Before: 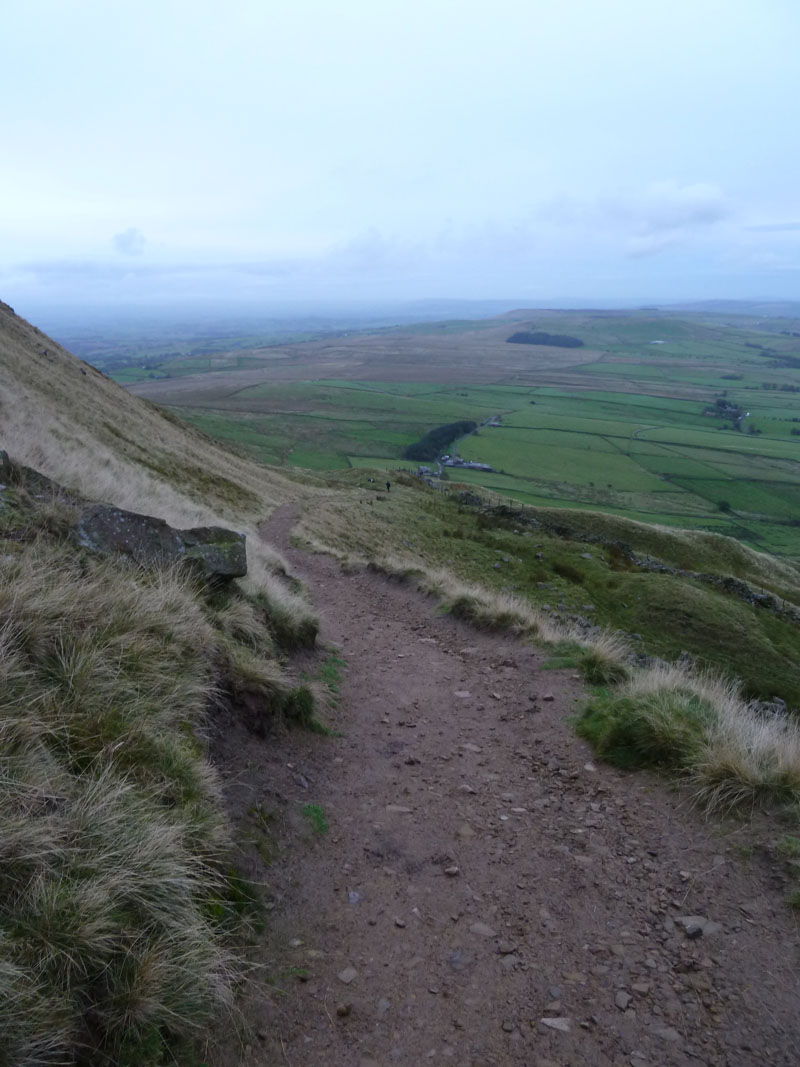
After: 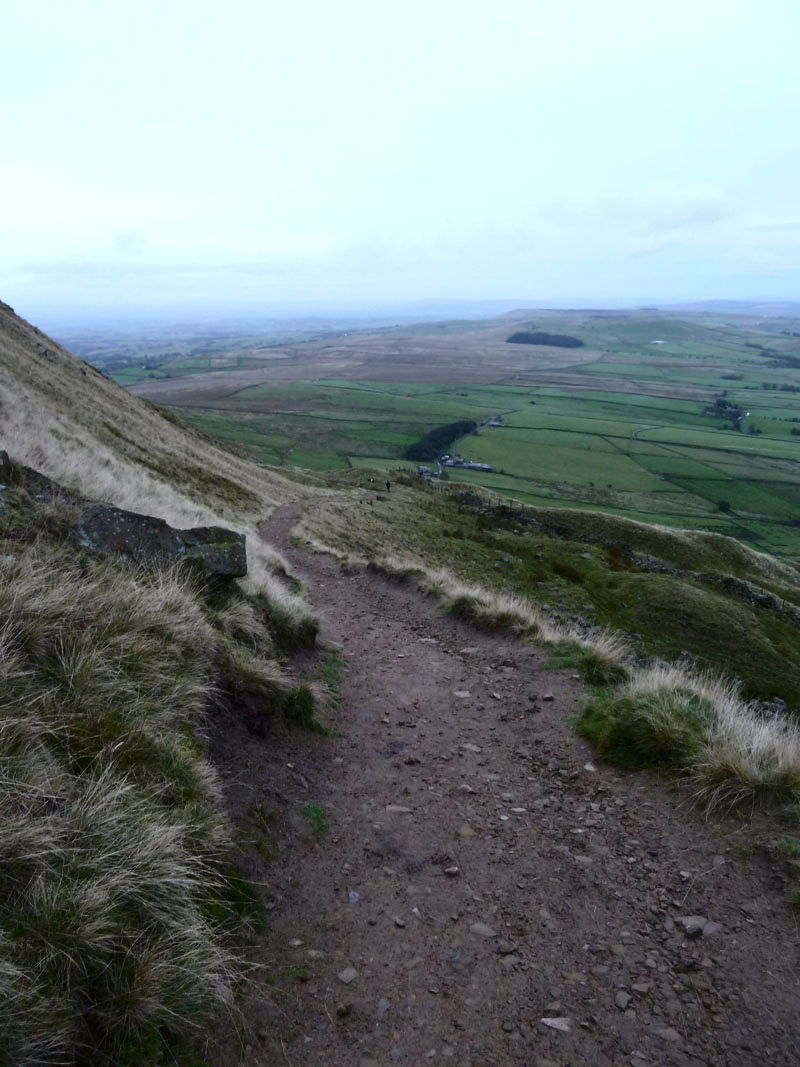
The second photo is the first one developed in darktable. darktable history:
exposure: exposure 0.178 EV, compensate exposure bias true, compensate highlight preservation false
color balance rgb: linear chroma grading › global chroma 9.31%, global vibrance 41.49%
color contrast: green-magenta contrast 0.96
contrast brightness saturation: contrast 0.25, saturation -0.31
